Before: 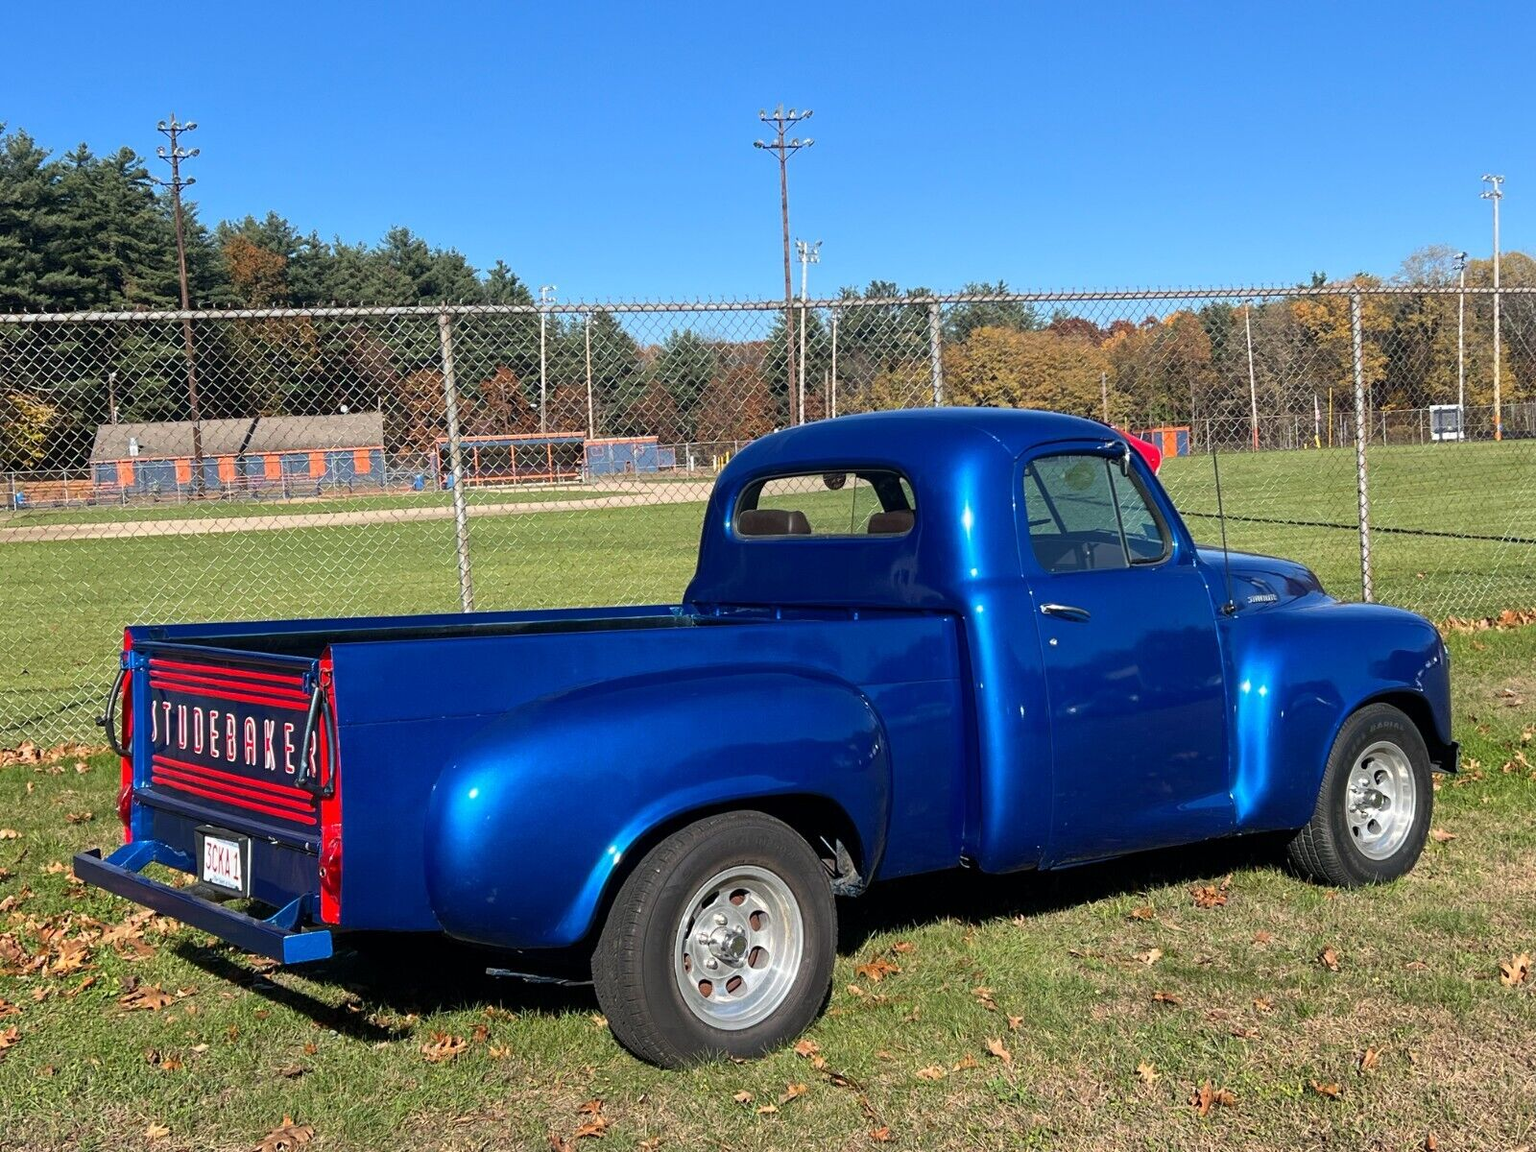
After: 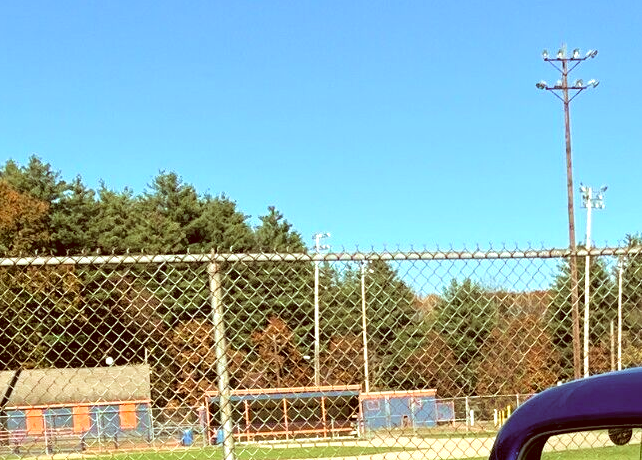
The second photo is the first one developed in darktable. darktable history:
velvia: on, module defaults
color correction: highlights a* -6.16, highlights b* 9.43, shadows a* 10.71, shadows b* 23.39
exposure: black level correction 0.001, exposure 0.498 EV, compensate exposure bias true, compensate highlight preservation false
crop: left 15.591%, top 5.439%, right 44.222%, bottom 56.188%
levels: black 0.079%, levels [0.073, 0.497, 0.972]
